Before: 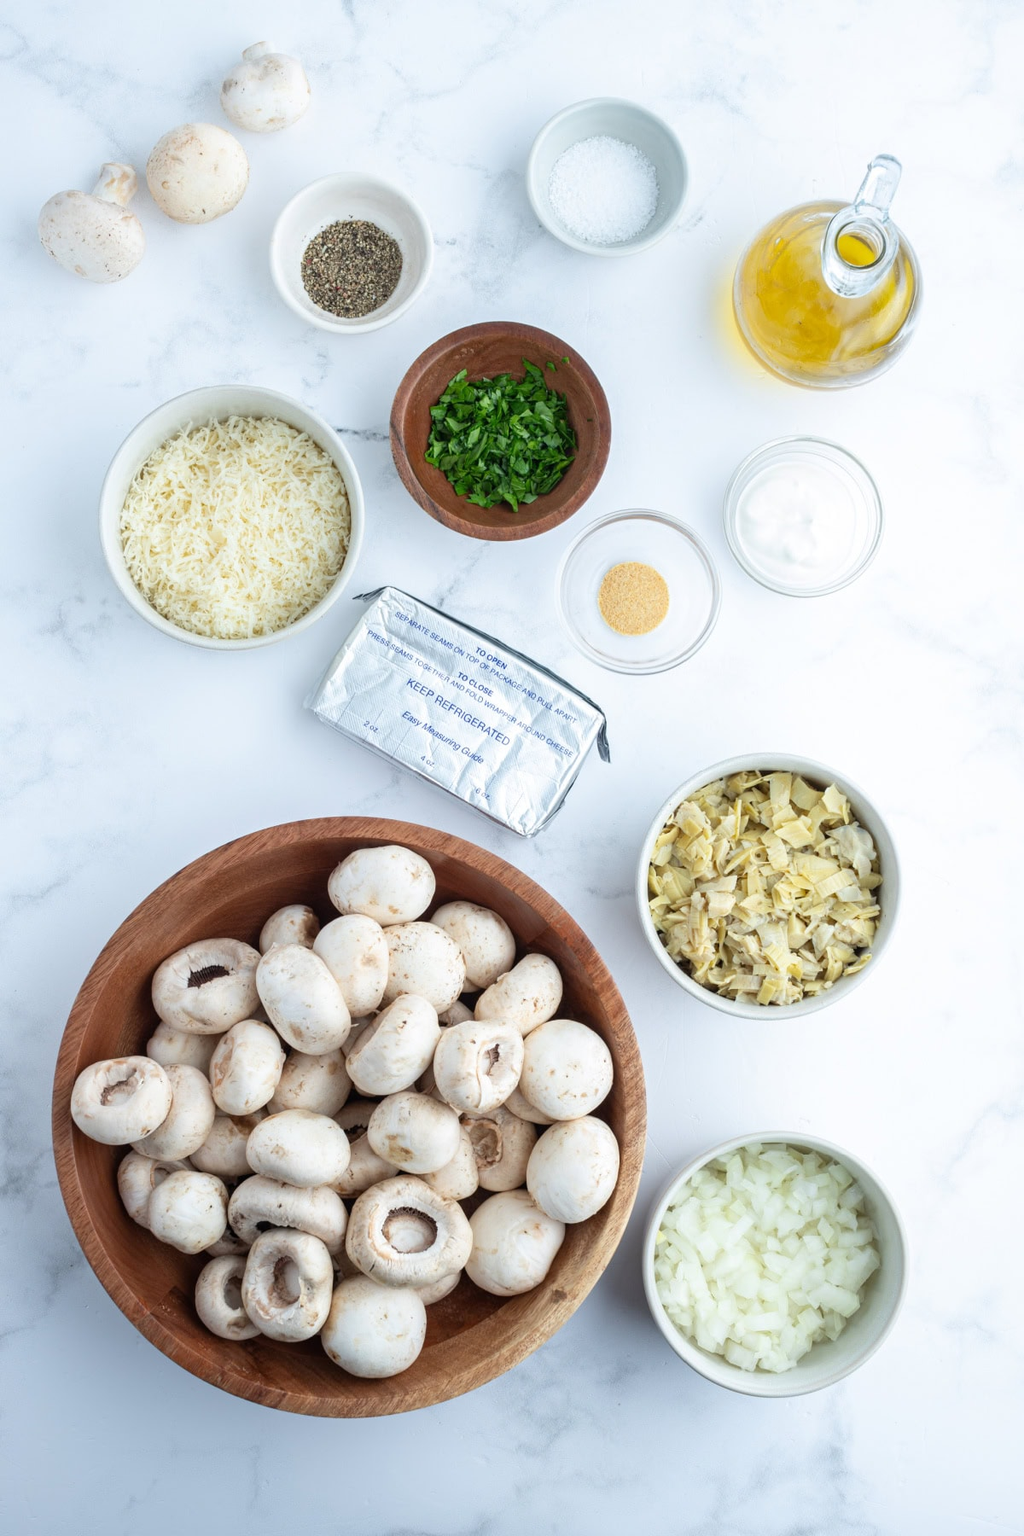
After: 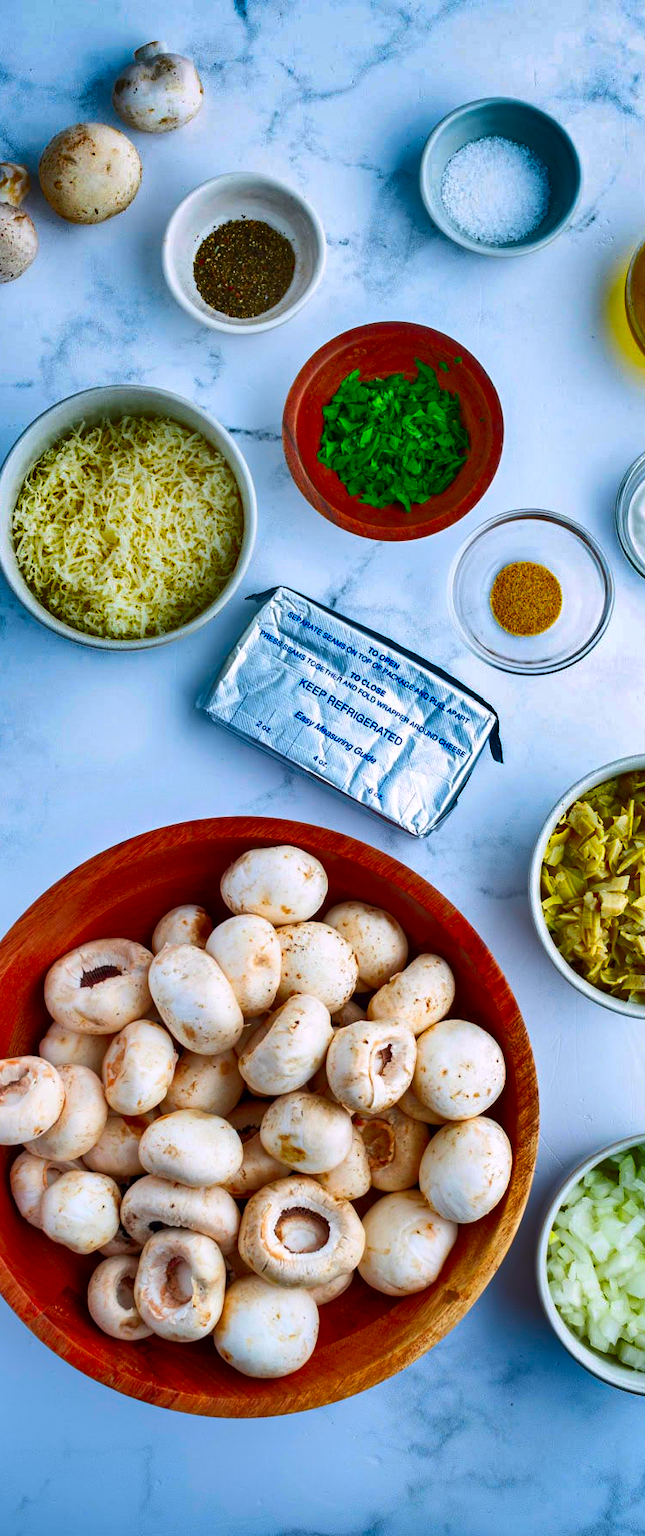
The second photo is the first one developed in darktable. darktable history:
crop: left 10.547%, right 26.412%
shadows and highlights: shadows 20.77, highlights -82.27, soften with gaussian
color correction: highlights a* 1.57, highlights b* -1.8, saturation 2.49
exposure: black level correction 0.002, compensate highlight preservation false
